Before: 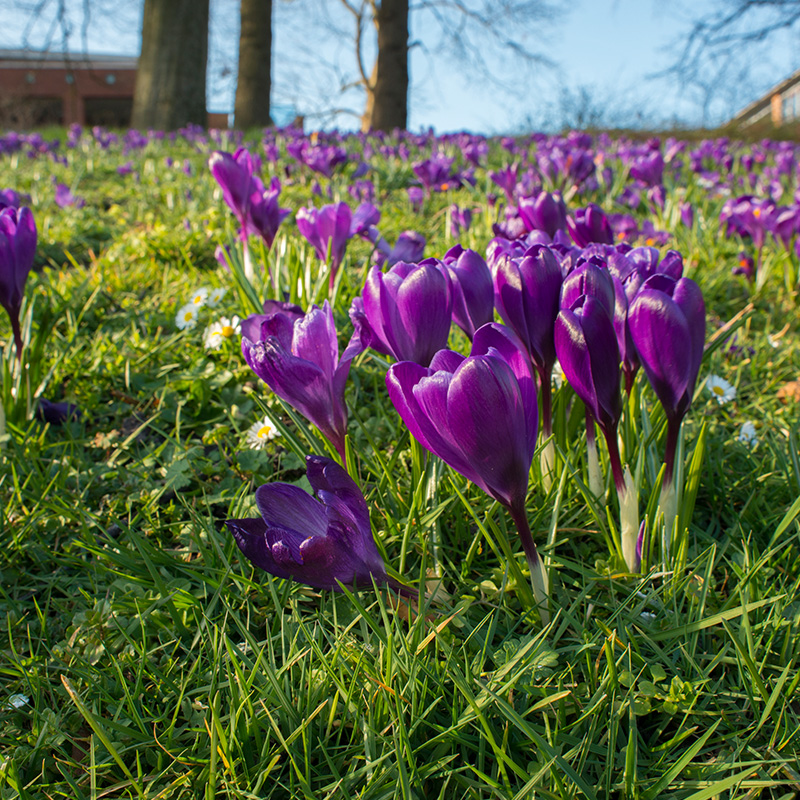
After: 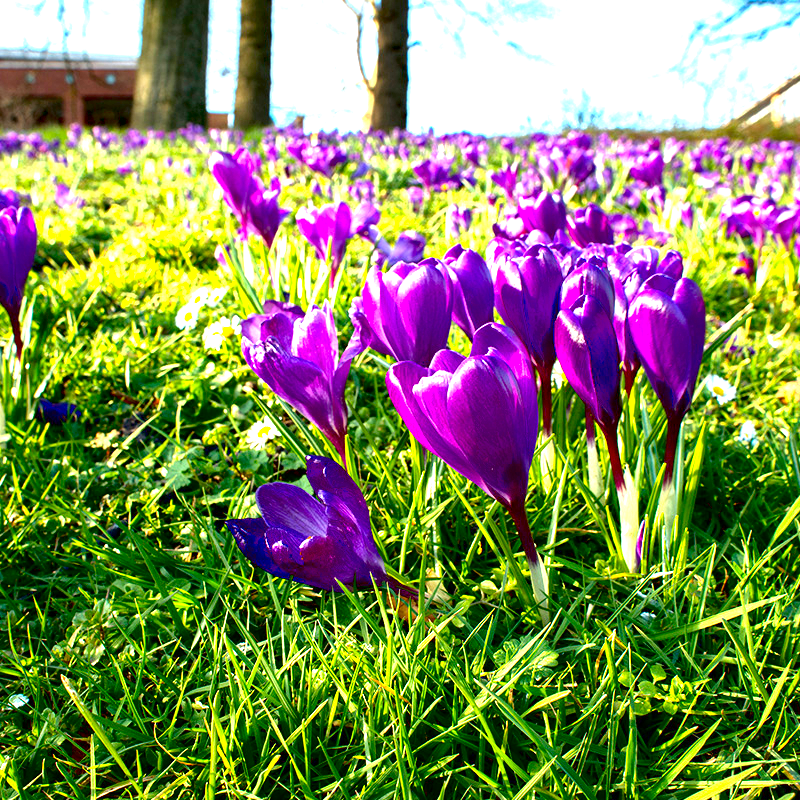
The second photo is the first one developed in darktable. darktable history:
exposure: black level correction 0.015, exposure 1.766 EV, compensate highlight preservation false
local contrast: mode bilateral grid, contrast 20, coarseness 49, detail 150%, midtone range 0.2
contrast brightness saturation: contrast 0.068, brightness -0.138, saturation 0.117
